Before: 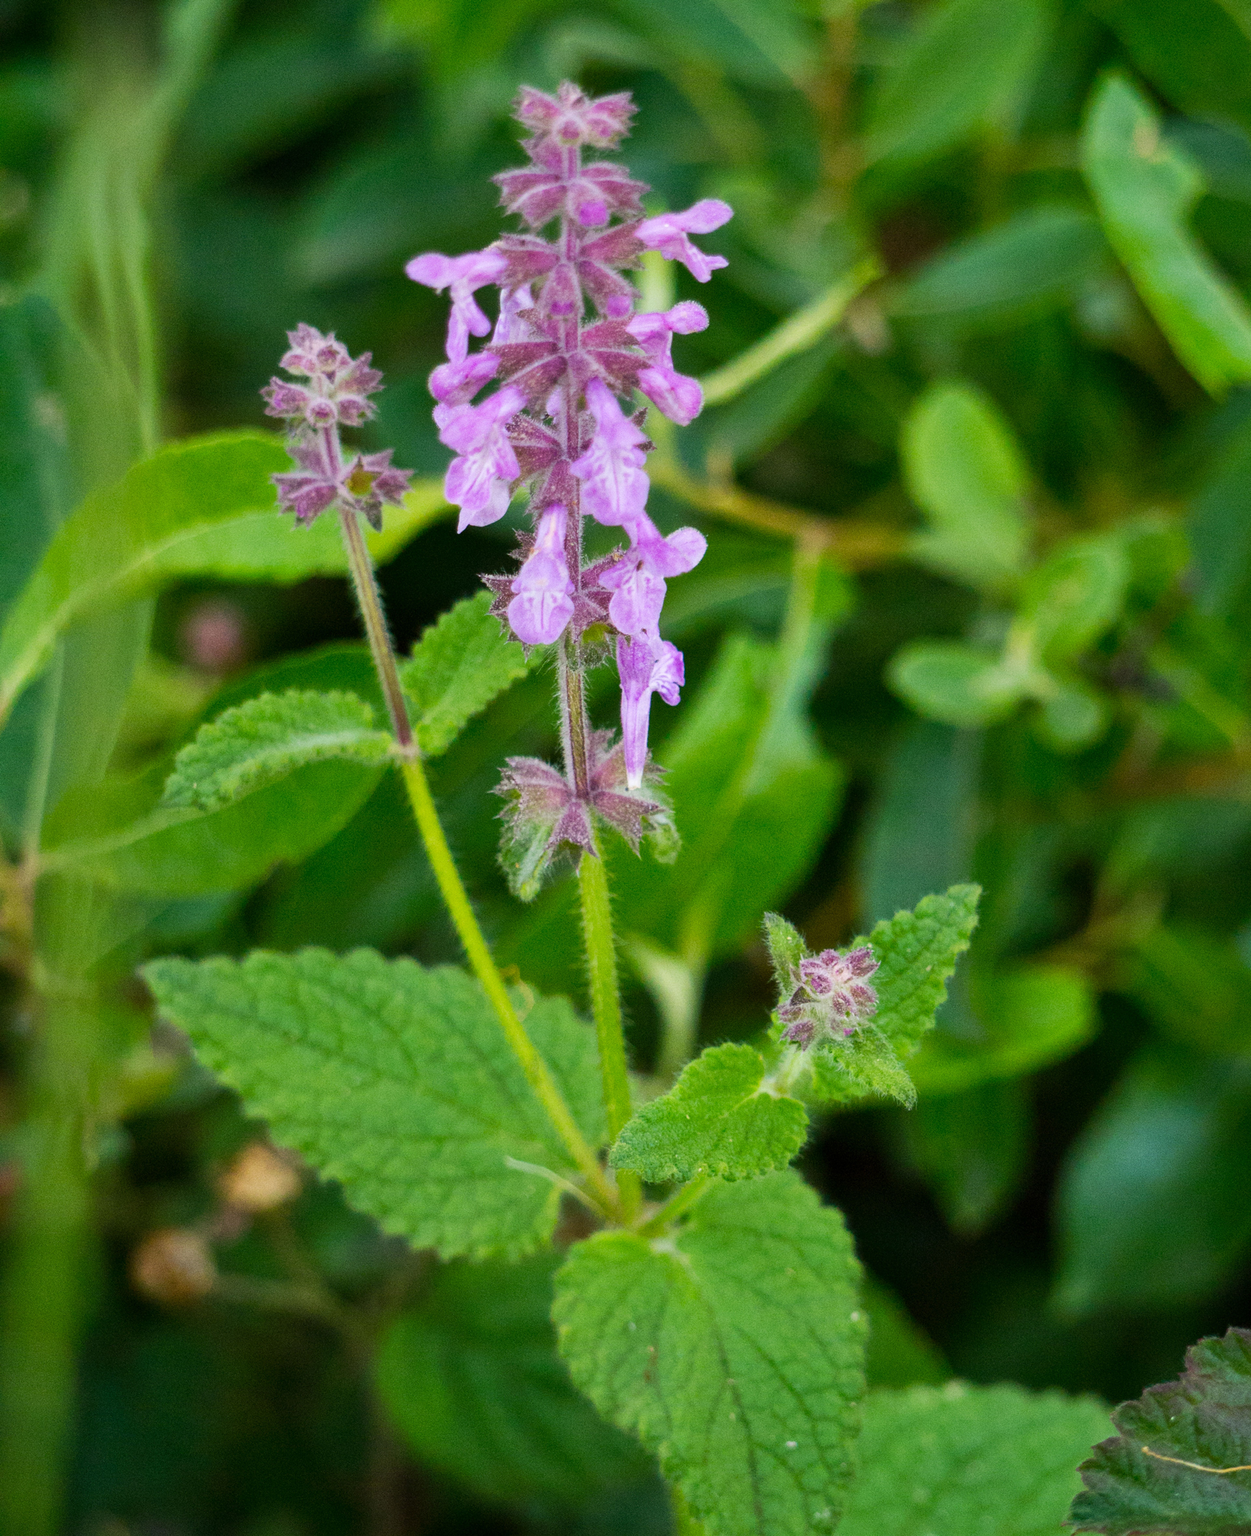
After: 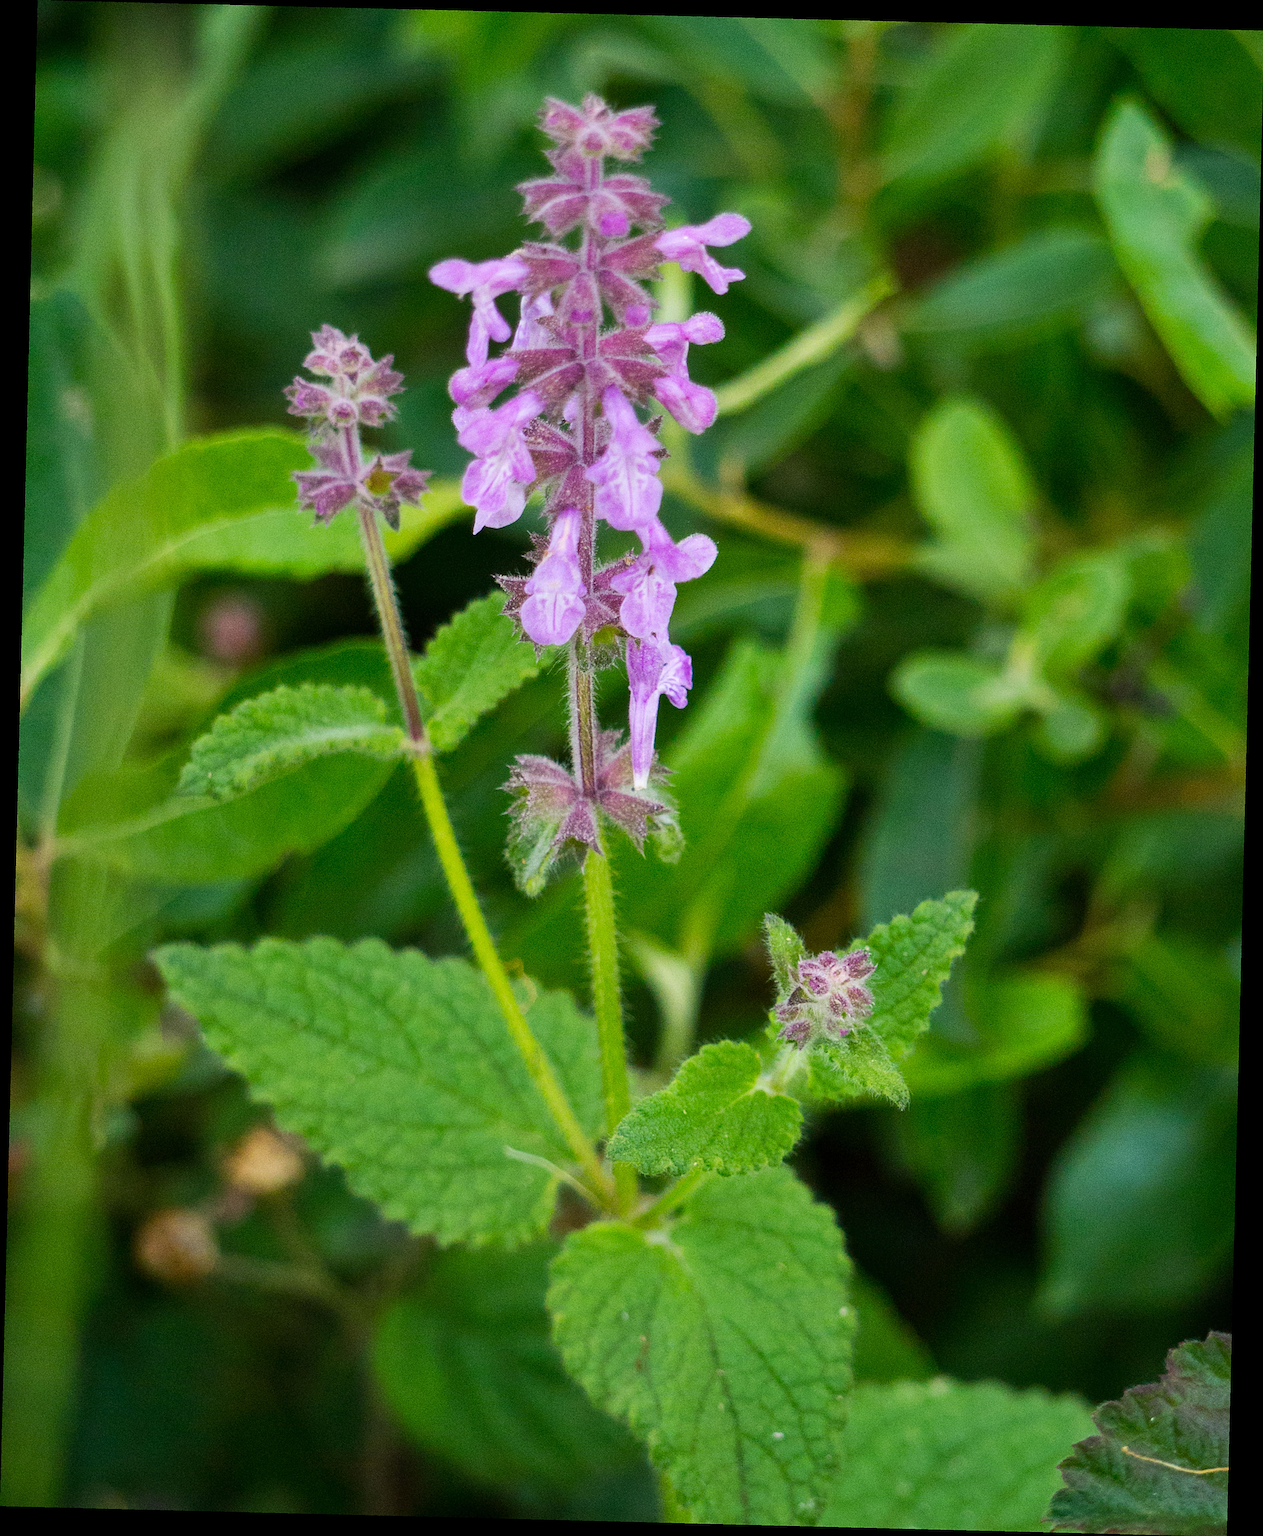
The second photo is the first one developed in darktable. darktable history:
crop and rotate: angle -1.43°
sharpen: on, module defaults
